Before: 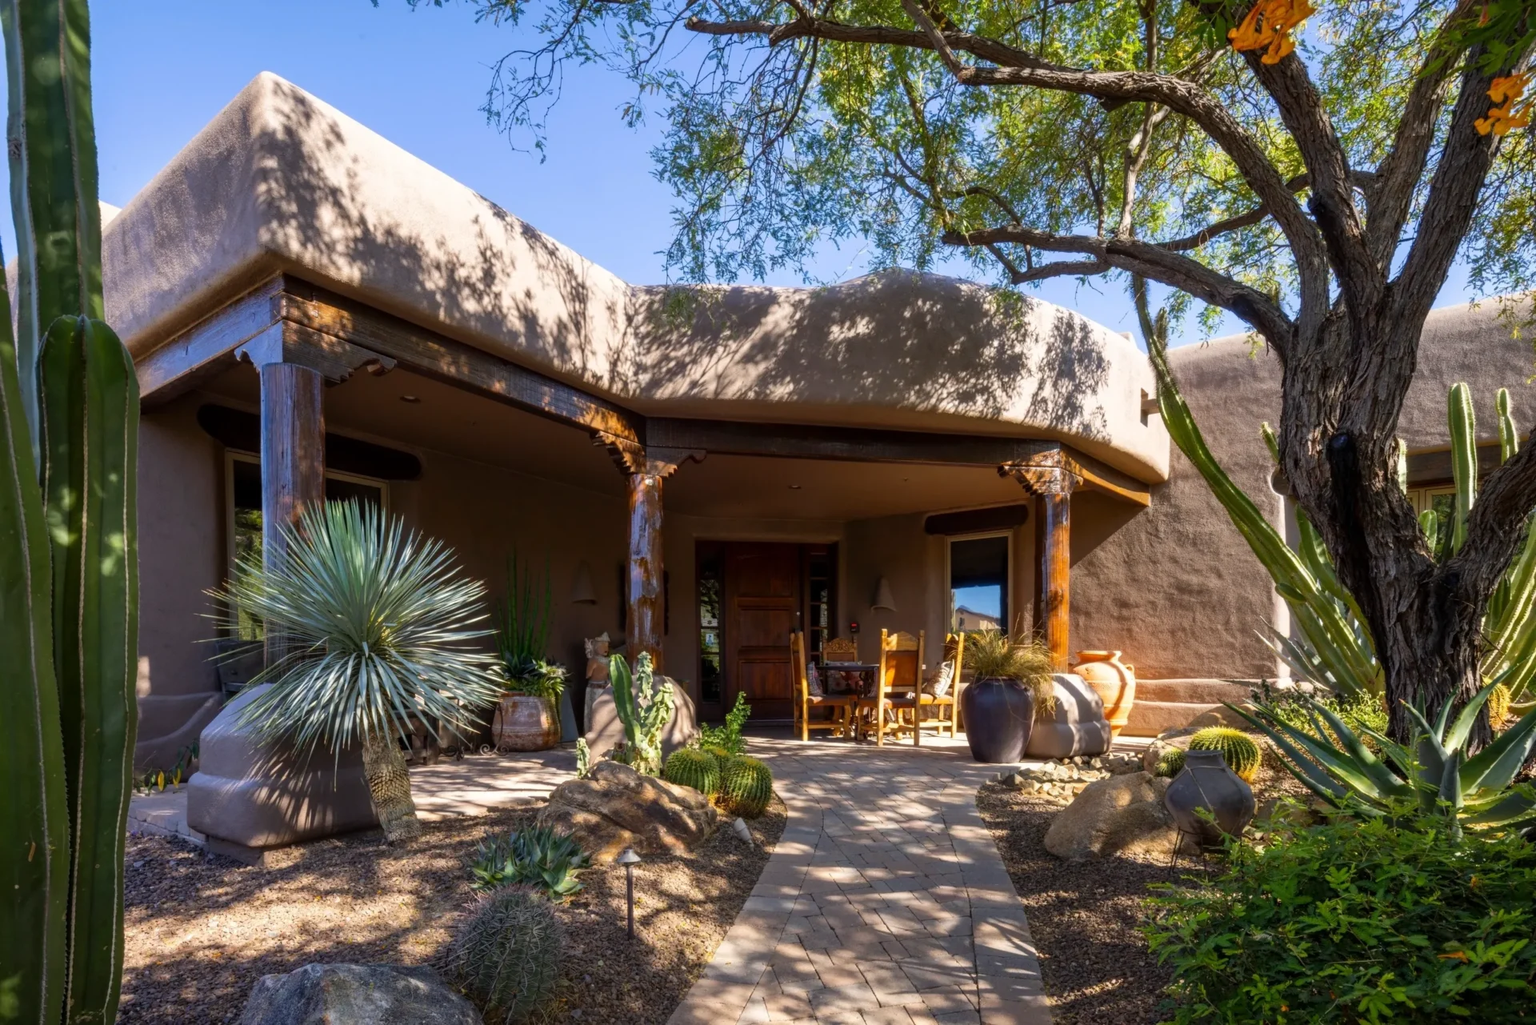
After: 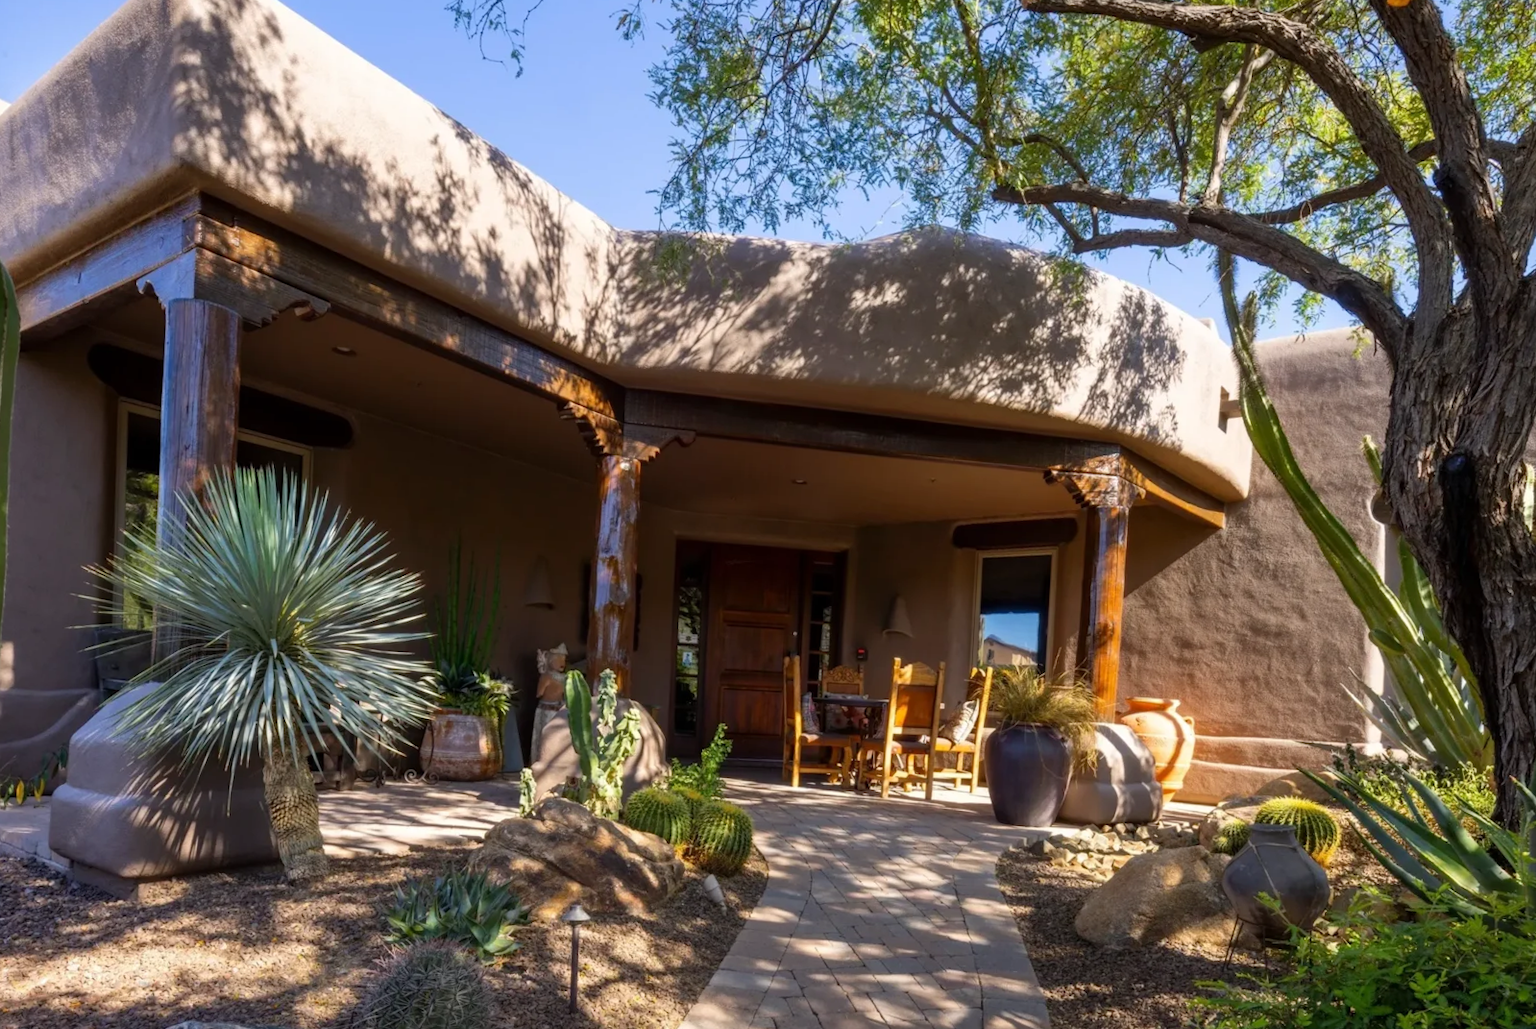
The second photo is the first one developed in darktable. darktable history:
crop and rotate: angle -3.17°, left 5.148%, top 5.198%, right 4.792%, bottom 4.238%
